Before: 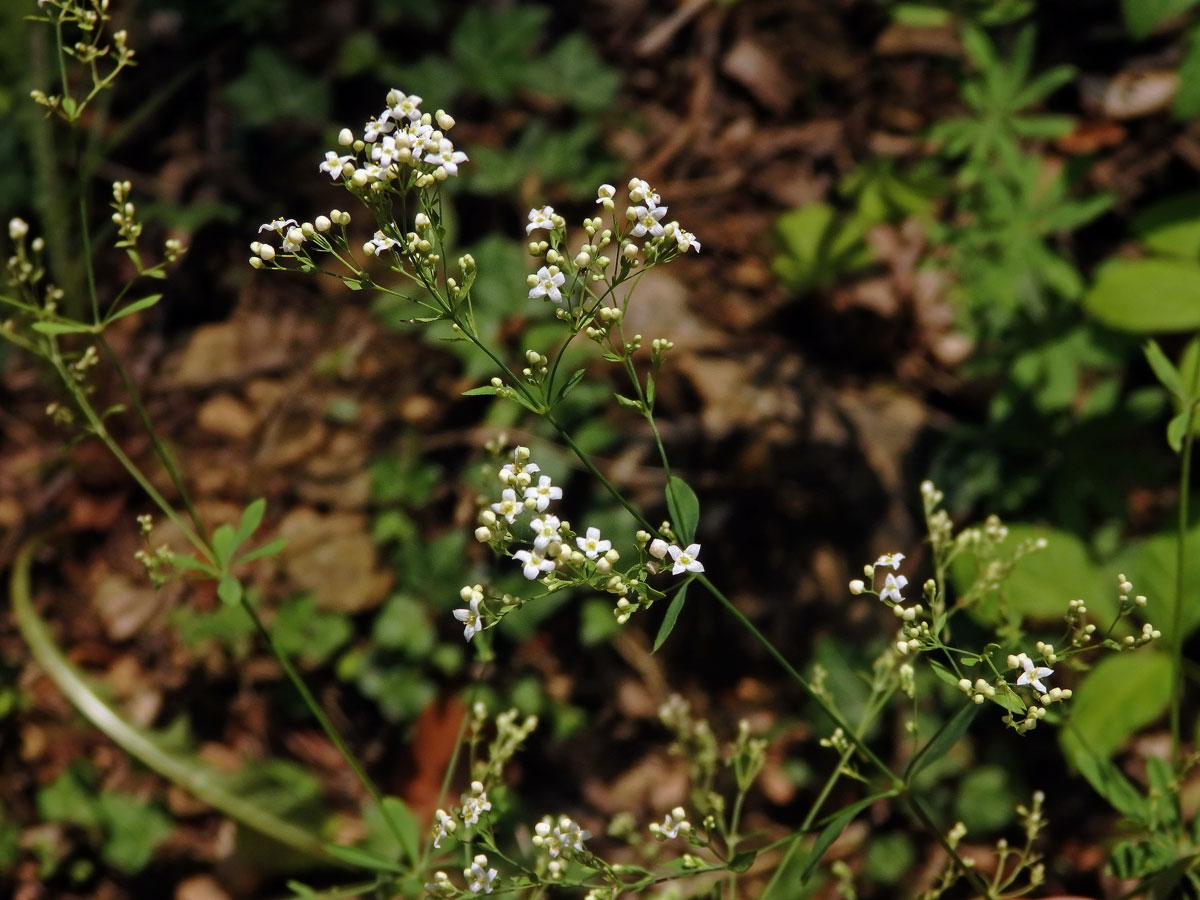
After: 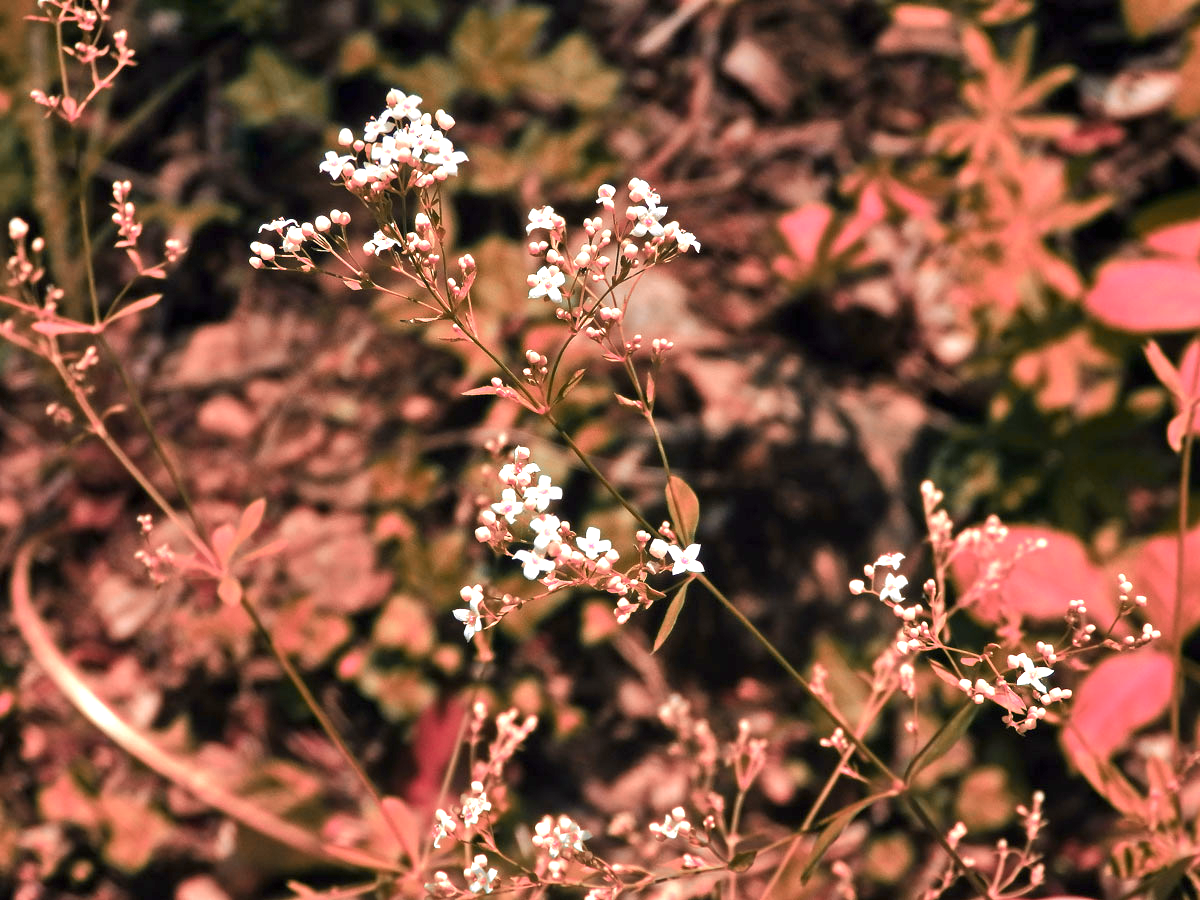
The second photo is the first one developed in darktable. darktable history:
shadows and highlights: soften with gaussian
exposure: black level correction 0, exposure 1.278 EV, compensate highlight preservation false
color zones: curves: ch2 [(0, 0.488) (0.143, 0.417) (0.286, 0.212) (0.429, 0.179) (0.571, 0.154) (0.714, 0.415) (0.857, 0.495) (1, 0.488)]
